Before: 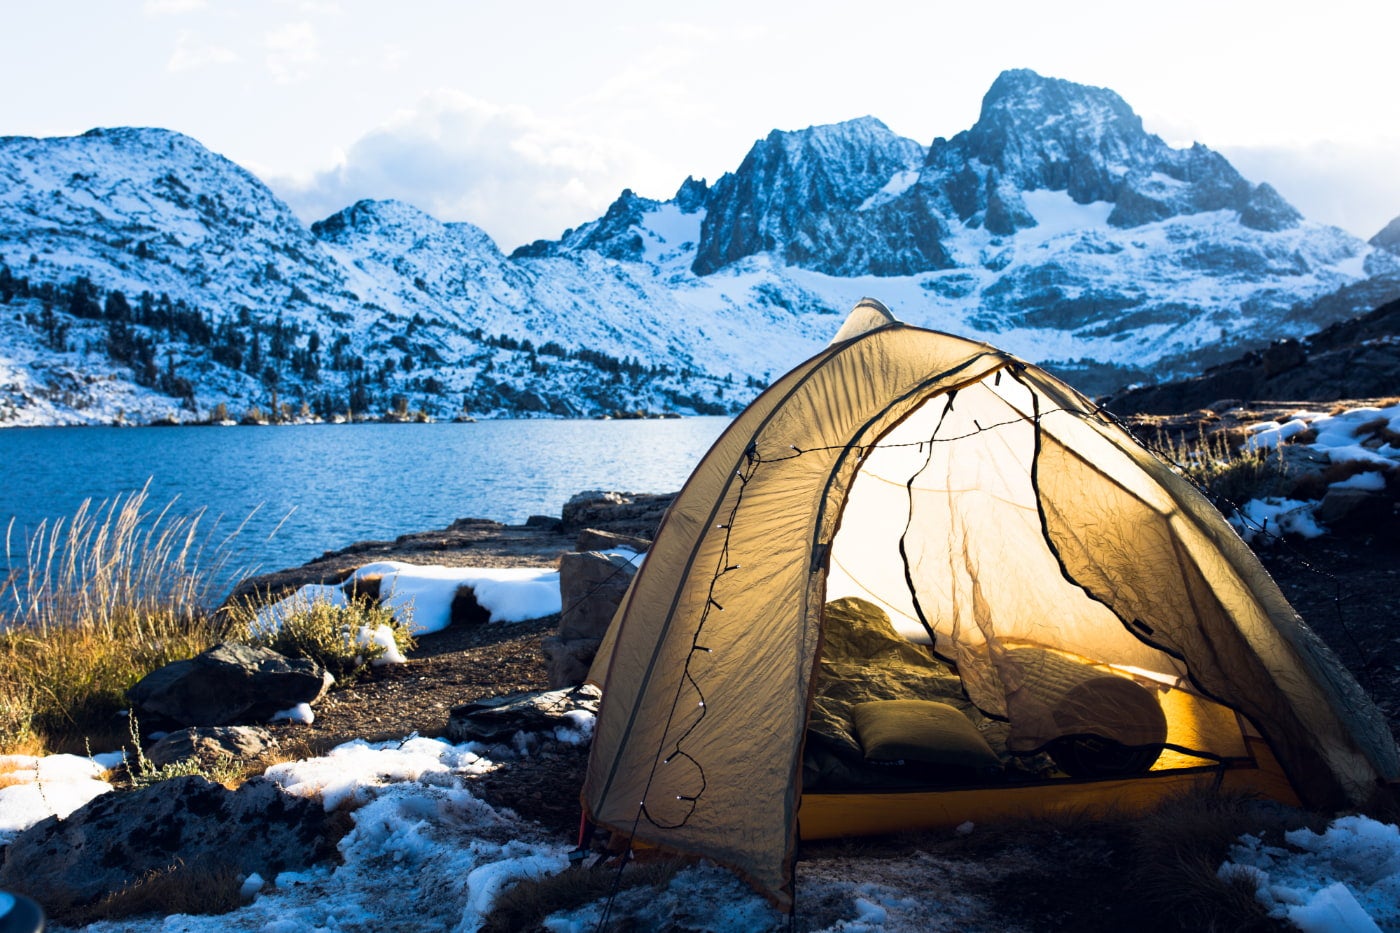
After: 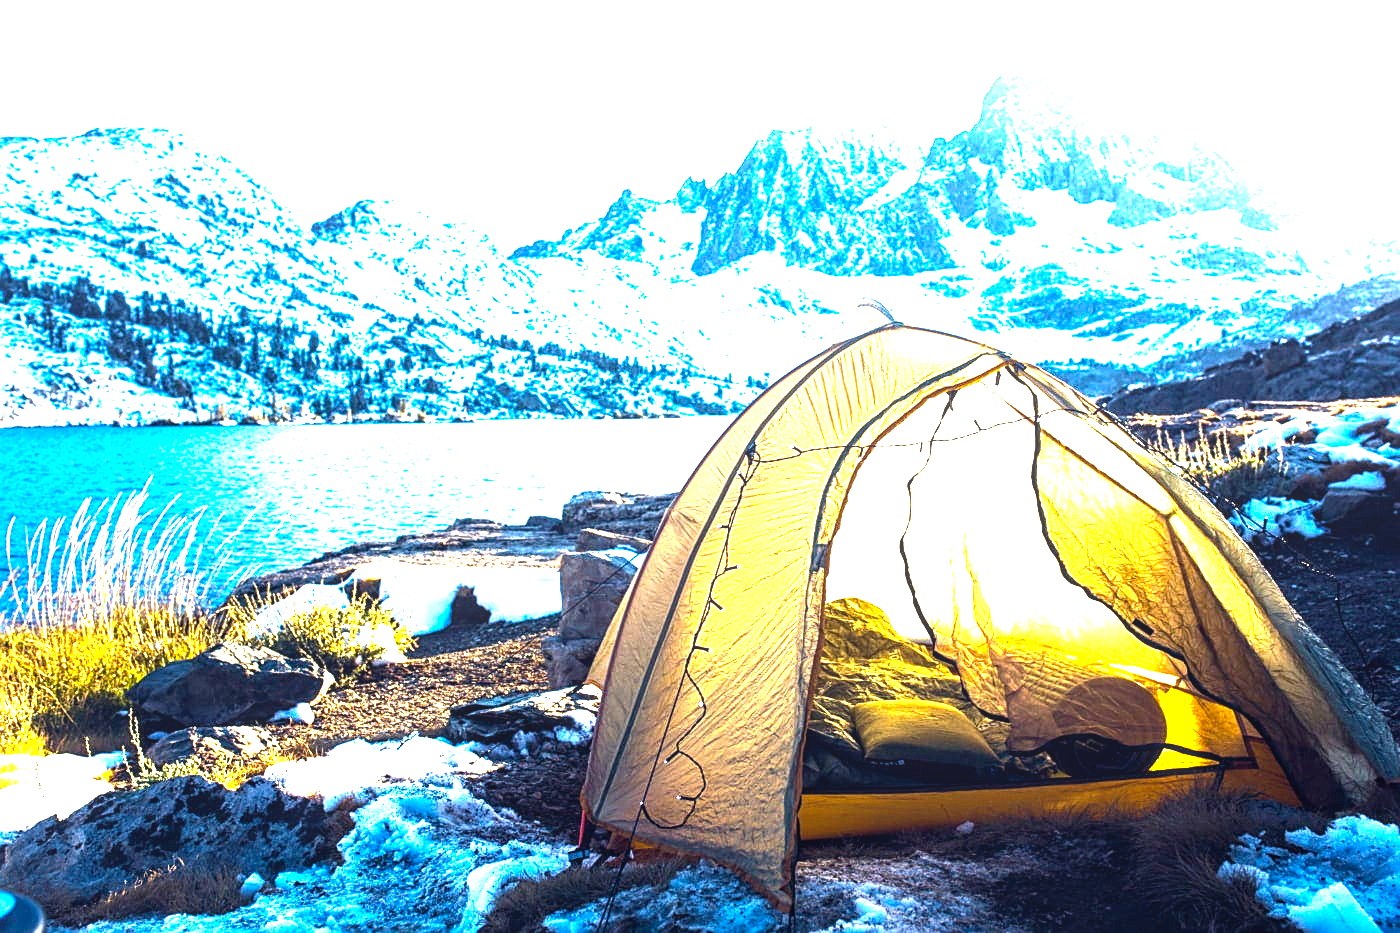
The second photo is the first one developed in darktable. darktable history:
local contrast: on, module defaults
color balance rgb: linear chroma grading › global chroma 9.295%, perceptual saturation grading › global saturation 29.484%, perceptual brilliance grading › global brilliance 14.413%, perceptual brilliance grading › shadows -35.726%, global vibrance 0.433%
sharpen: on, module defaults
velvia: on, module defaults
exposure: black level correction 0, exposure 1.901 EV, compensate highlight preservation false
tone equalizer: edges refinement/feathering 500, mask exposure compensation -1.26 EV, preserve details no
